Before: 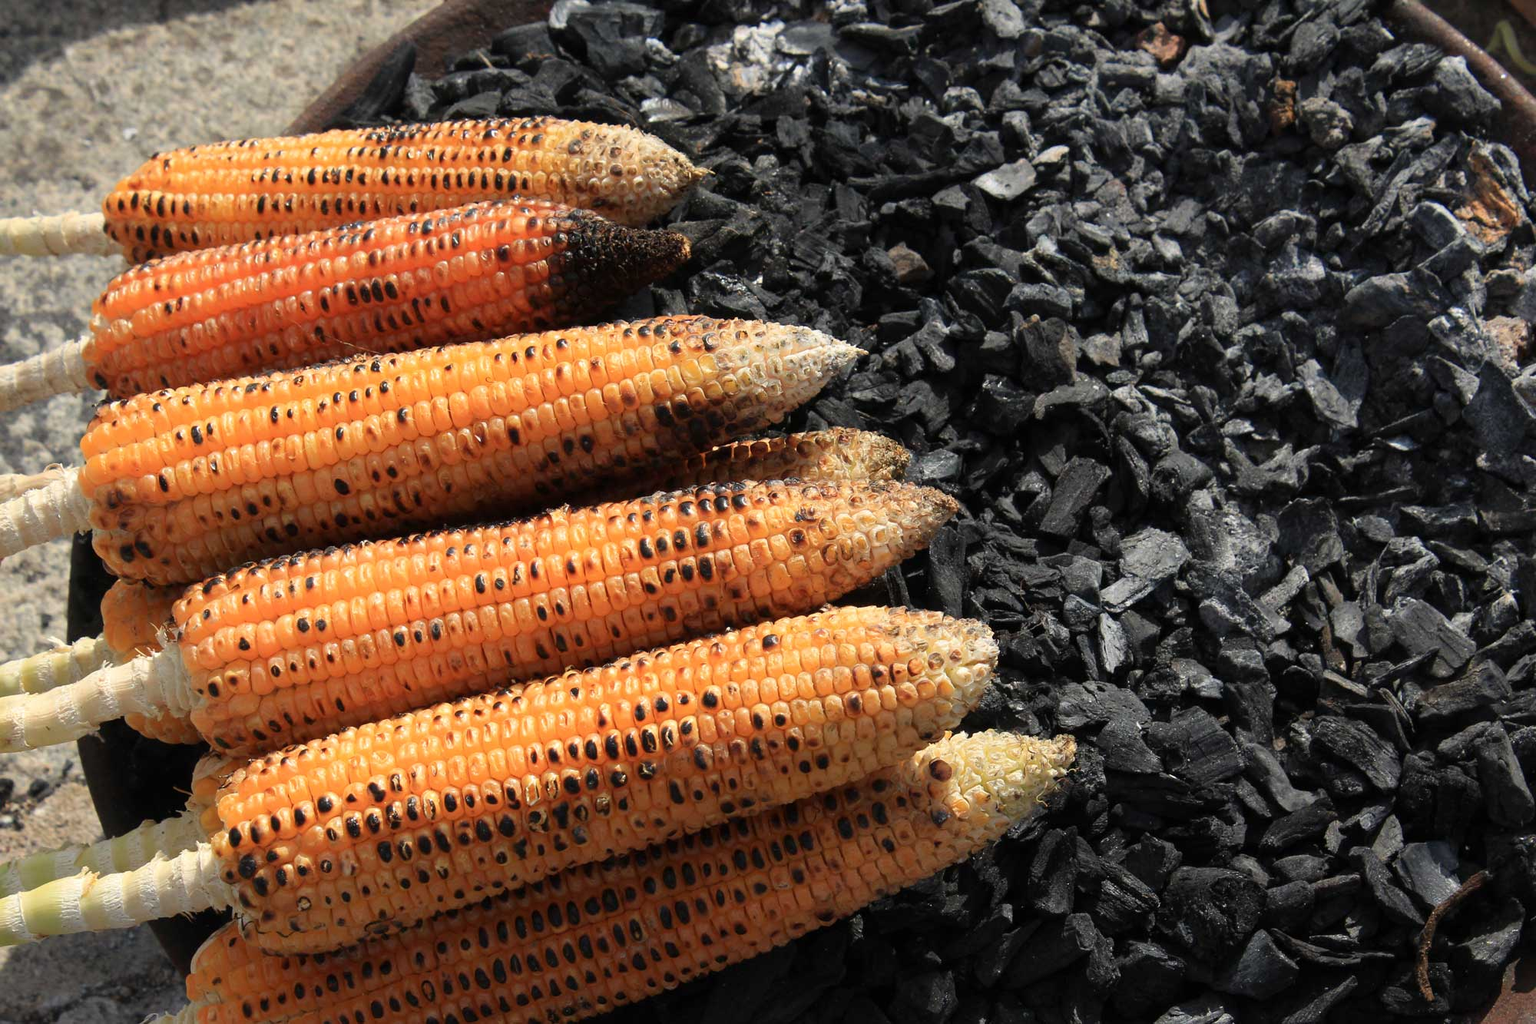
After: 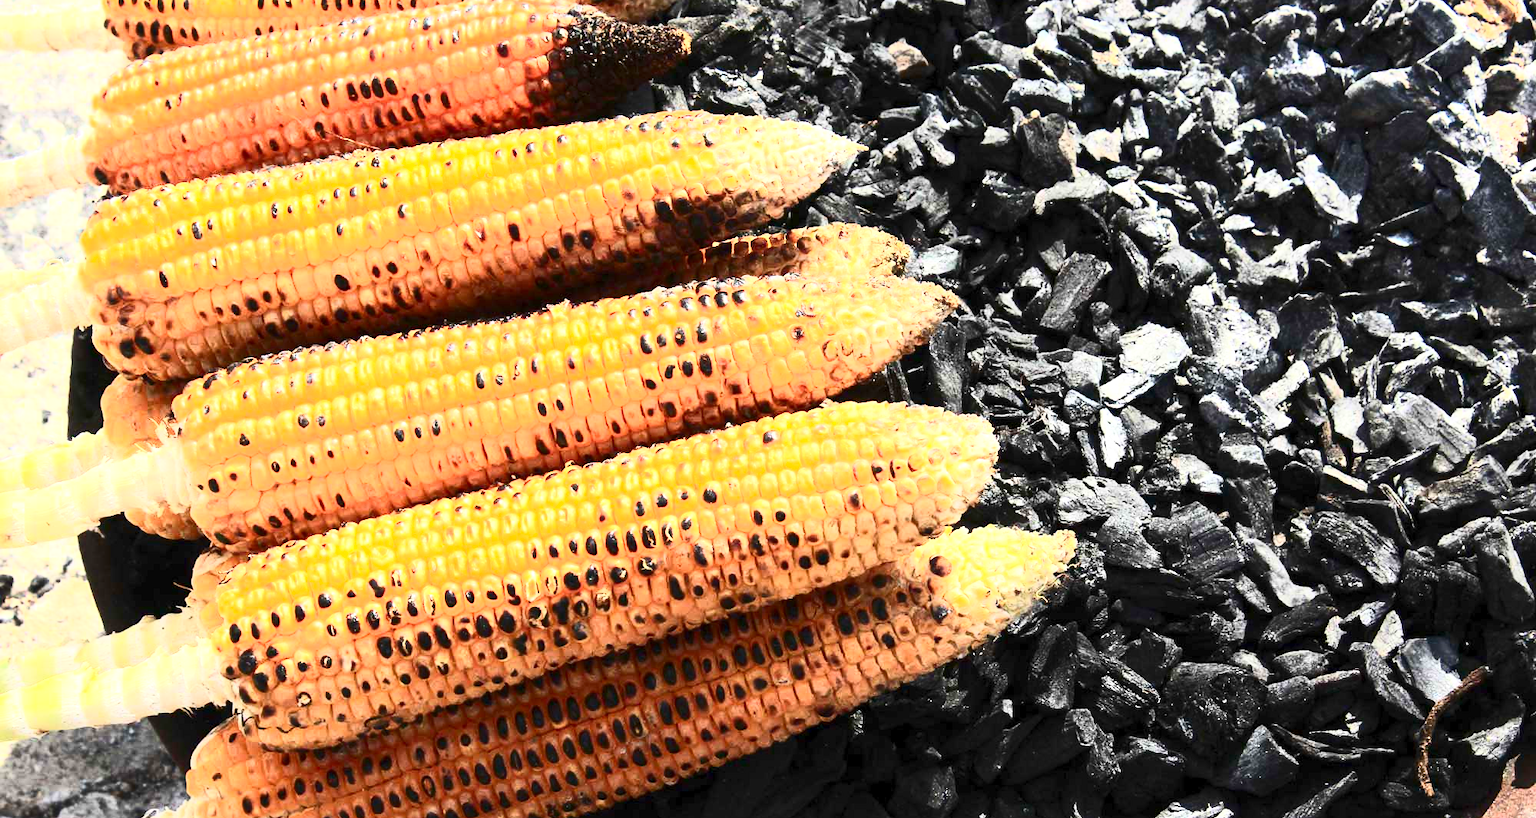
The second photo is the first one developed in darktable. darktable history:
crop and rotate: top 19.998%
contrast brightness saturation: contrast 0.62, brightness 0.34, saturation 0.14
exposure: black level correction 0.001, exposure 1.398 EV, compensate exposure bias true, compensate highlight preservation false
